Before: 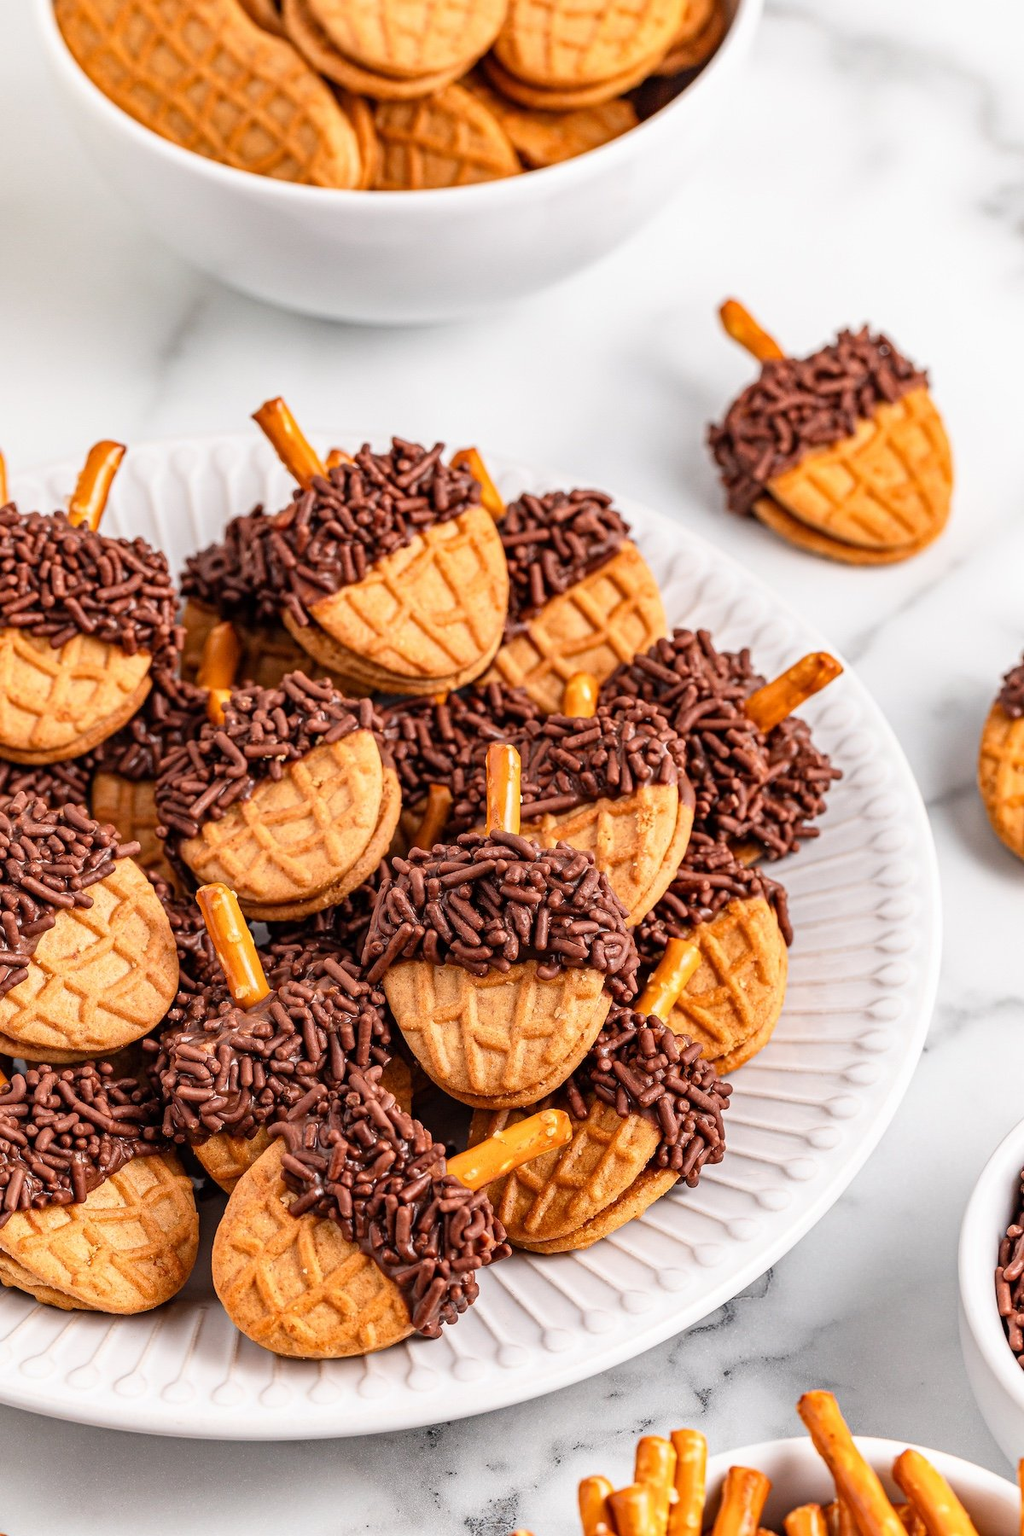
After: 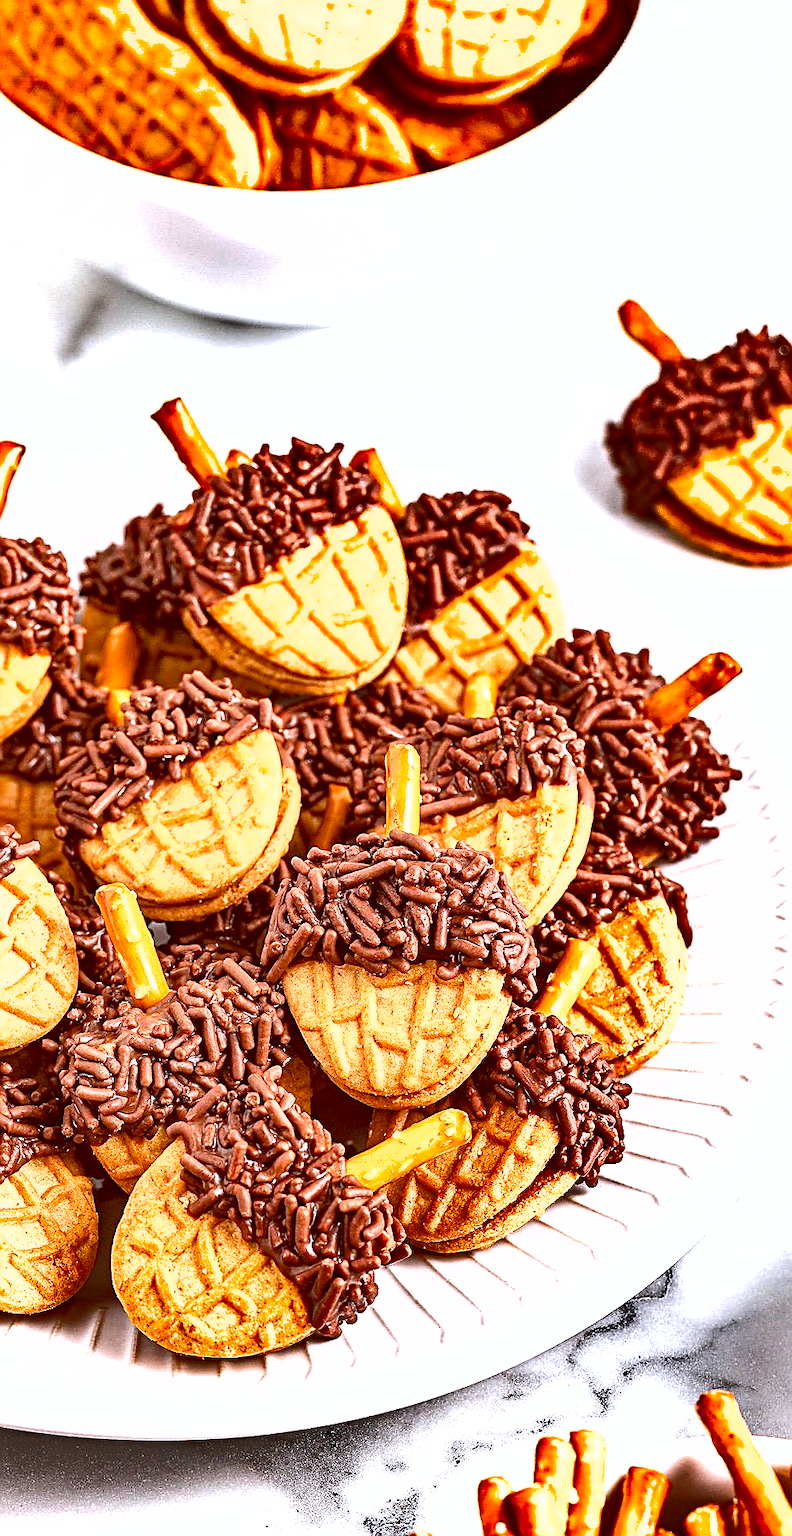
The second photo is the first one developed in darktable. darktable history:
color balance: lift [1, 1.011, 0.999, 0.989], gamma [1.109, 1.045, 1.039, 0.955], gain [0.917, 0.936, 0.952, 1.064], contrast 2.32%, contrast fulcrum 19%, output saturation 101%
haze removal: strength 0.29, distance 0.25, compatibility mode true, adaptive false
sharpen: radius 1.4, amount 1.25, threshold 0.7
crop: left 9.88%, right 12.664%
shadows and highlights: radius 108.52, shadows 44.07, highlights -67.8, low approximation 0.01, soften with gaussian
exposure: black level correction 0, exposure 1.125 EV, compensate exposure bias true, compensate highlight preservation false
